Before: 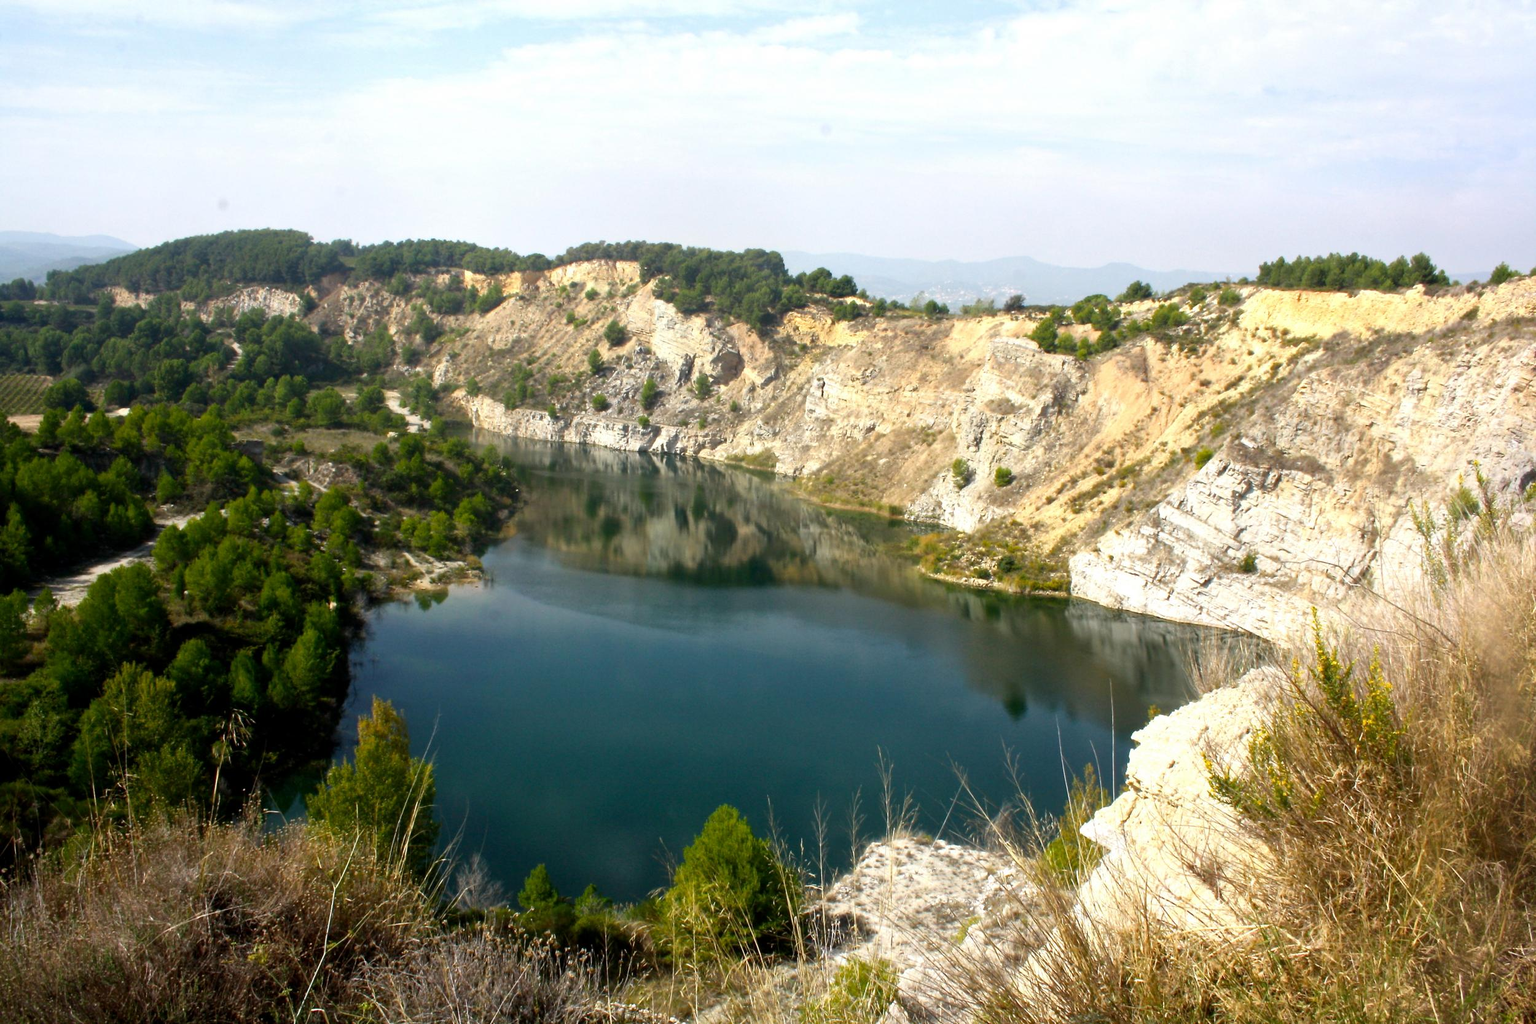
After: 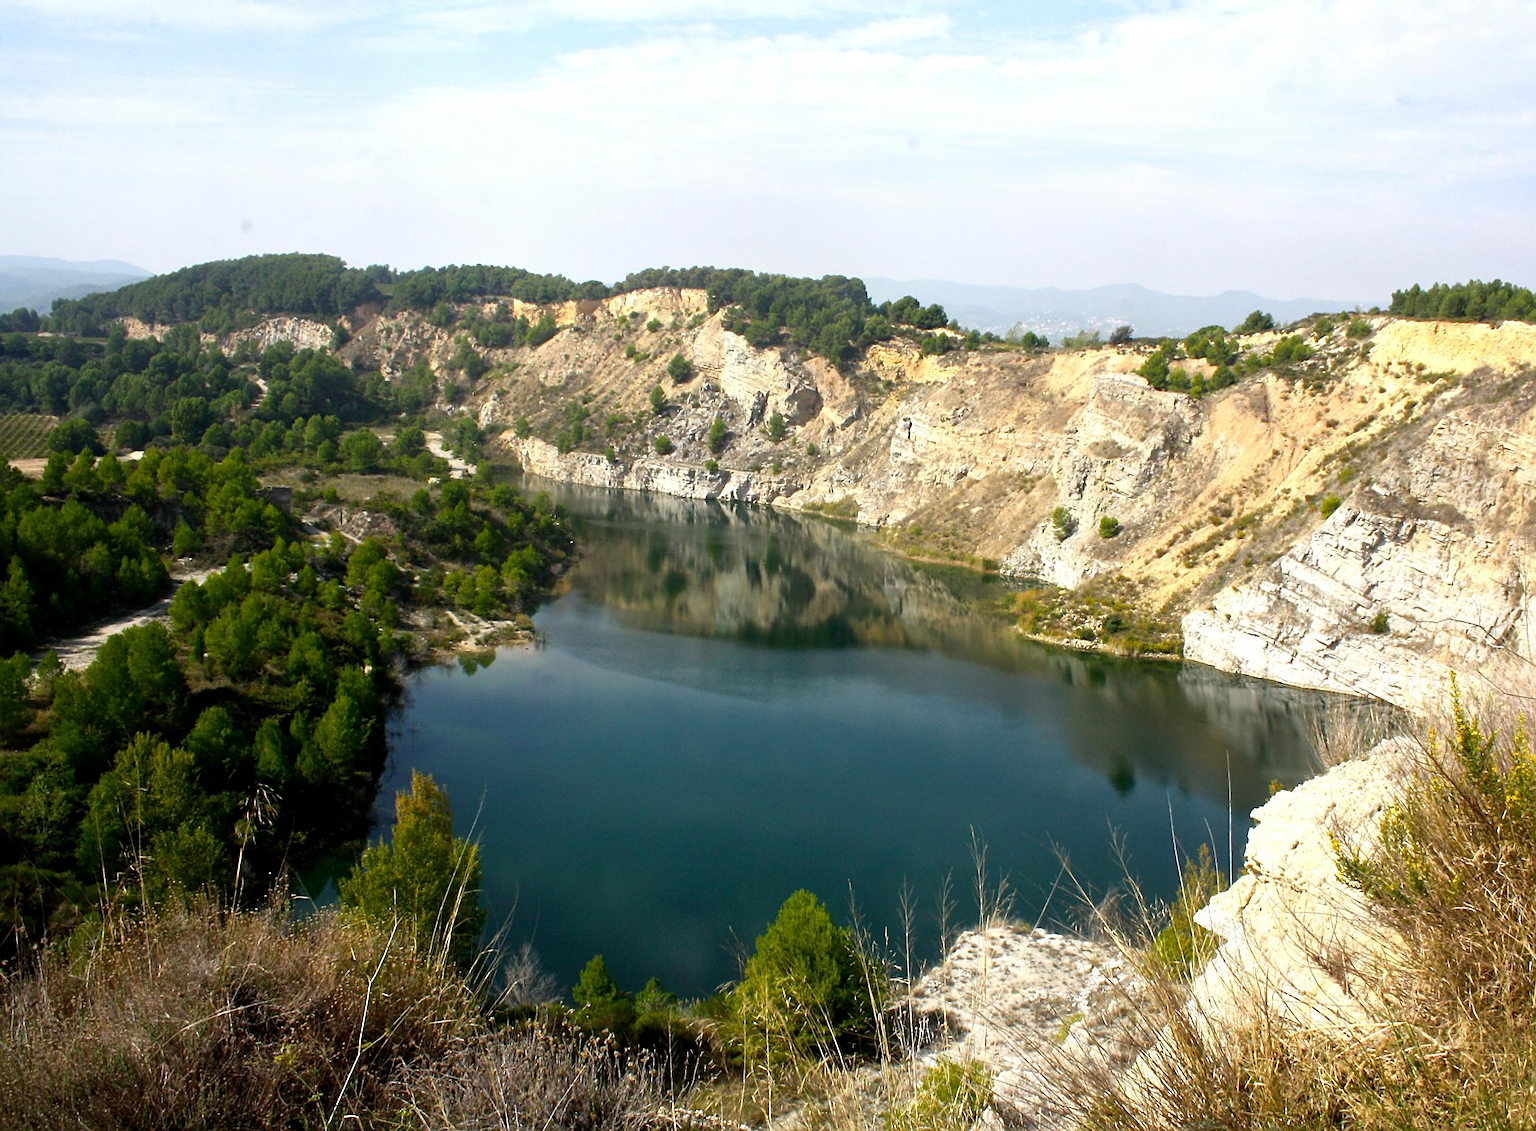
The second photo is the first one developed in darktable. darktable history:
crop: right 9.509%, bottom 0.031%
sharpen: on, module defaults
